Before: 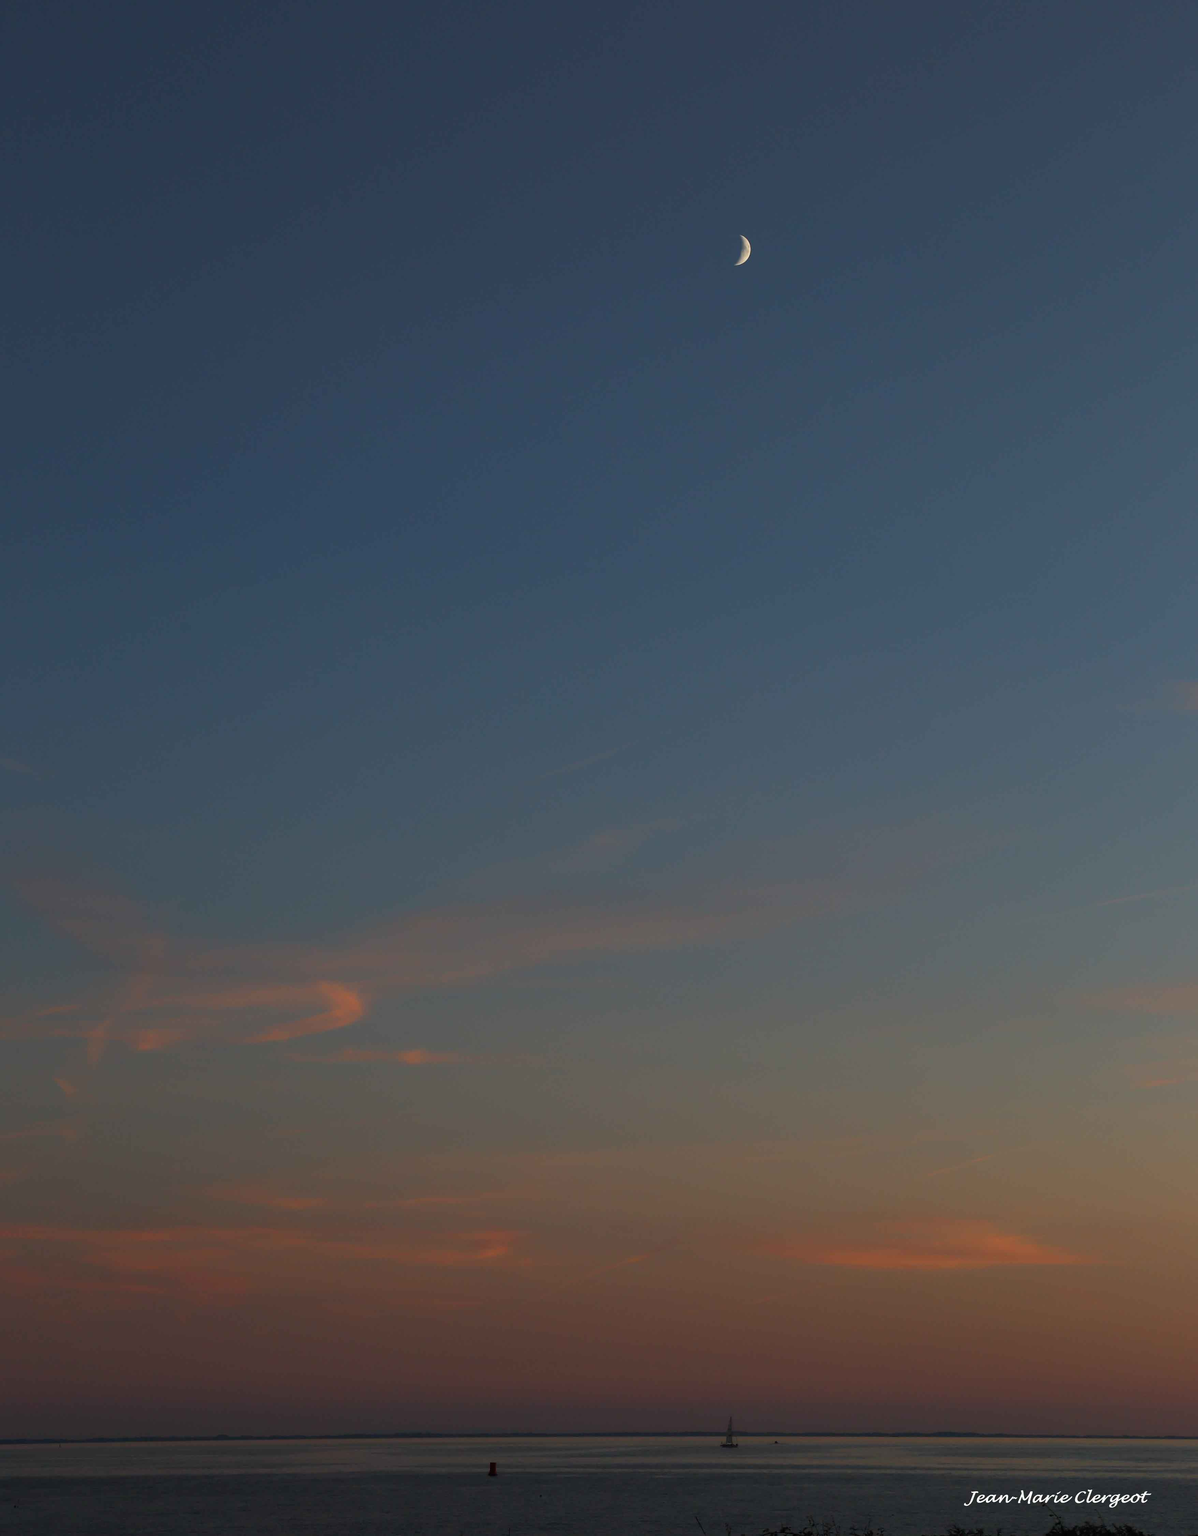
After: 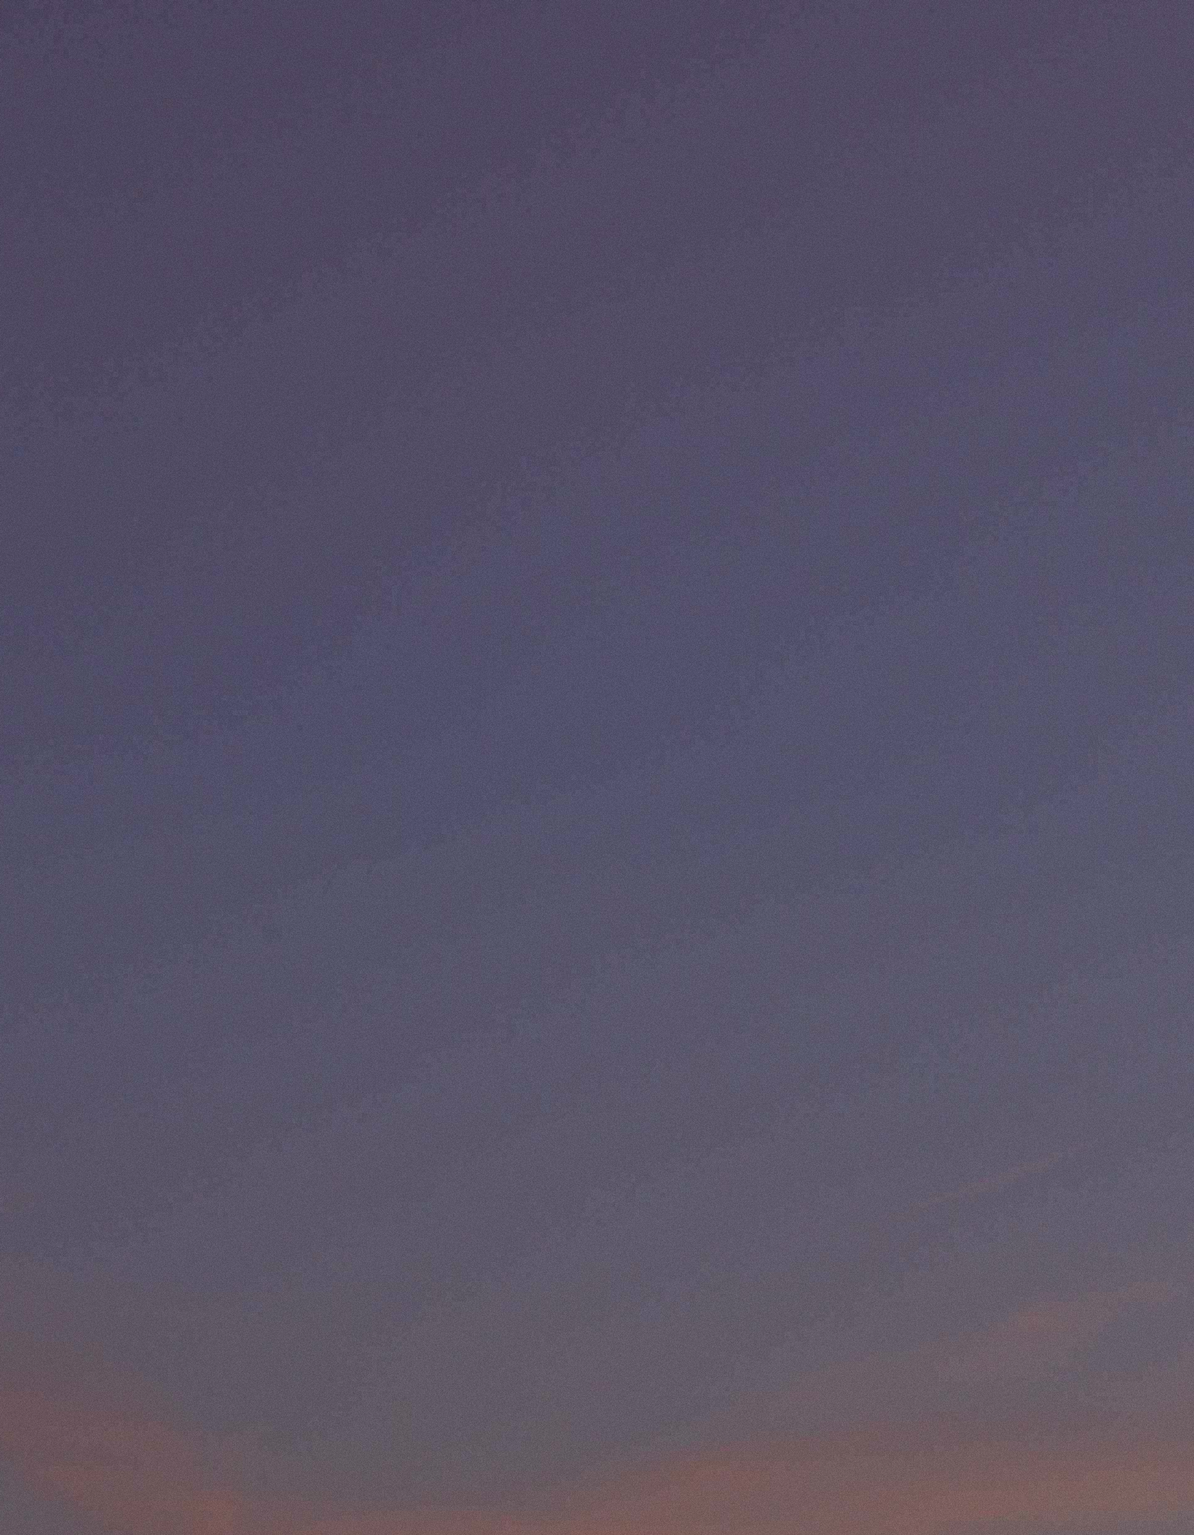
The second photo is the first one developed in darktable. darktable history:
grain: coarseness 0.09 ISO
crop and rotate: left 3.047%, top 7.509%, right 42.236%, bottom 37.598%
shadows and highlights: soften with gaussian
tone equalizer: on, module defaults
rgb levels: mode RGB, independent channels, levels [[0, 0.474, 1], [0, 0.5, 1], [0, 0.5, 1]]
